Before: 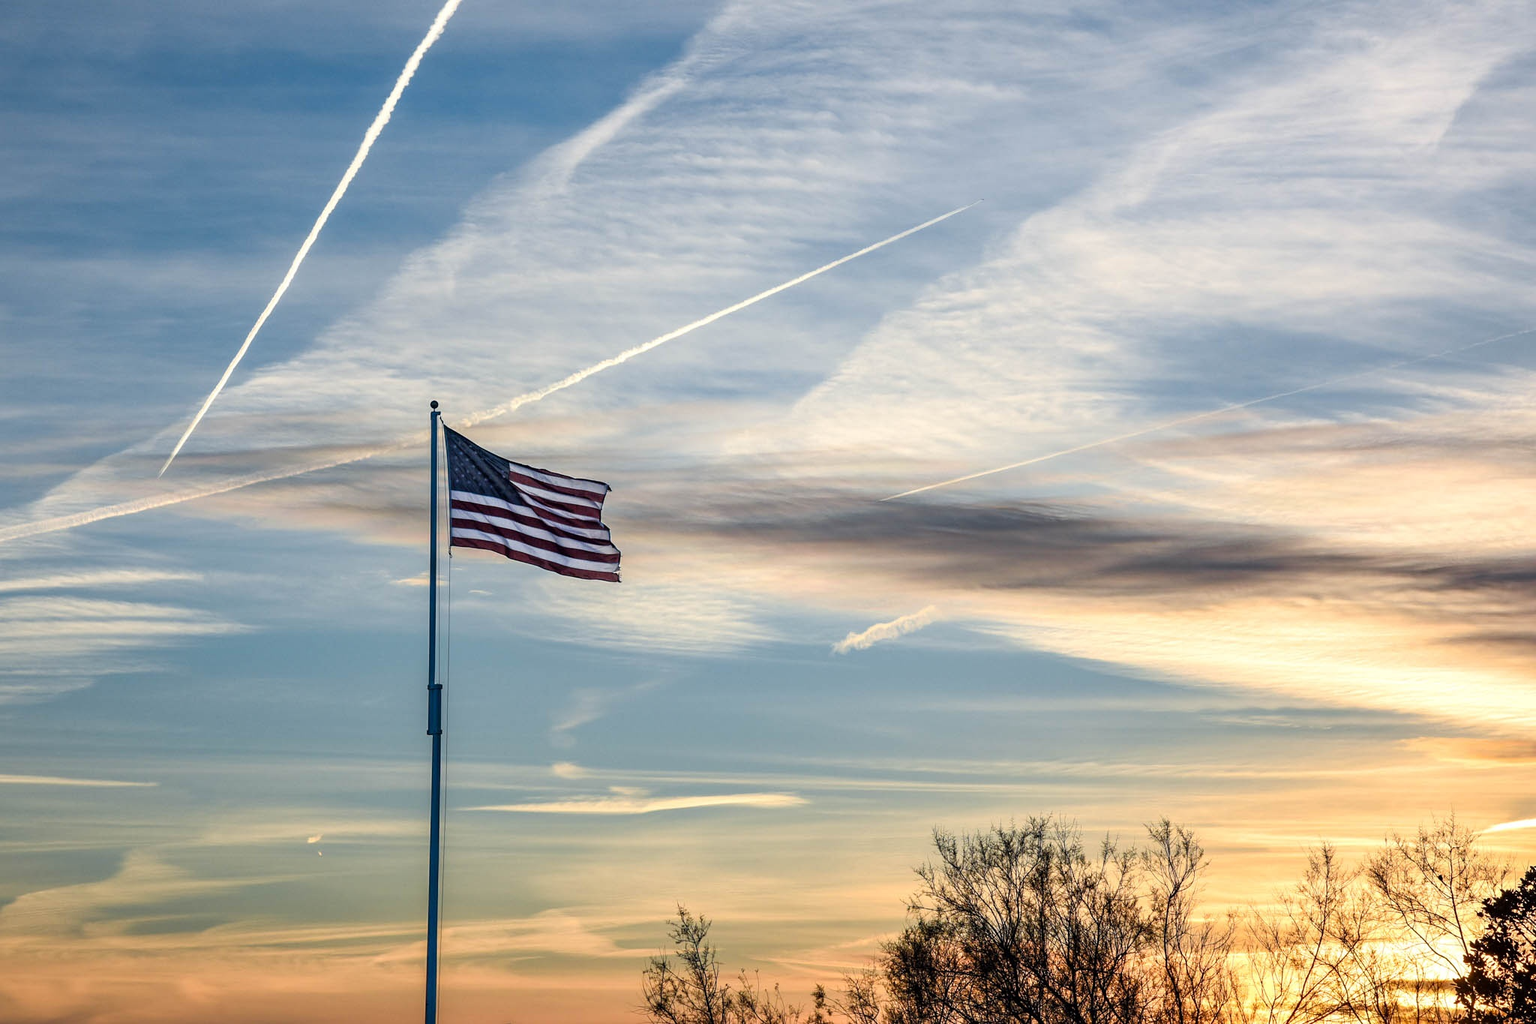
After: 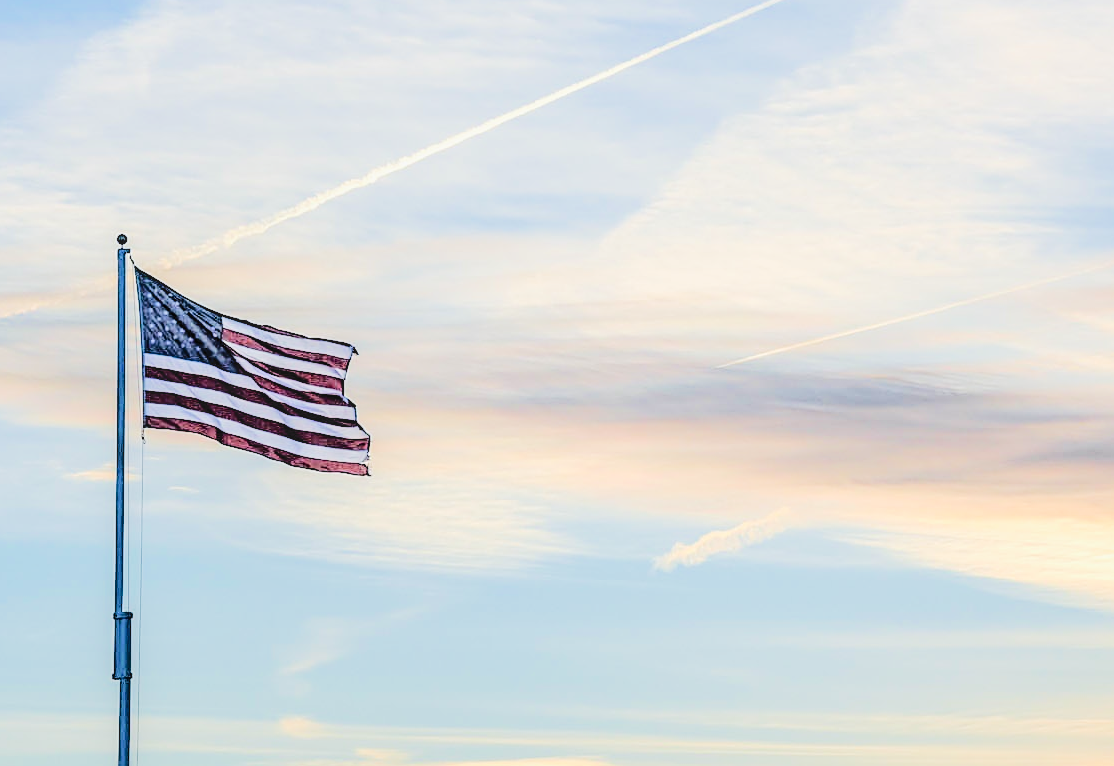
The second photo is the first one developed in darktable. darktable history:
local contrast: detail 130%
tone curve: curves: ch0 [(0, 0) (0.003, 0.049) (0.011, 0.052) (0.025, 0.057) (0.044, 0.069) (0.069, 0.076) (0.1, 0.09) (0.136, 0.111) (0.177, 0.15) (0.224, 0.197) (0.277, 0.267) (0.335, 0.366) (0.399, 0.477) (0.468, 0.561) (0.543, 0.651) (0.623, 0.733) (0.709, 0.804) (0.801, 0.869) (0.898, 0.924) (1, 1)], color space Lab, independent channels, preserve colors none
crop and rotate: left 22.316%, top 21.984%, right 23.269%, bottom 21.843%
tone equalizer: -7 EV 0.165 EV, -6 EV 0.602 EV, -5 EV 1.15 EV, -4 EV 1.29 EV, -3 EV 1.13 EV, -2 EV 0.6 EV, -1 EV 0.162 EV, edges refinement/feathering 500, mask exposure compensation -1.57 EV, preserve details no
filmic rgb: black relative exposure -7.65 EV, white relative exposure 4.56 EV, threshold 2.94 EV, hardness 3.61, enable highlight reconstruction true
exposure: black level correction 0, exposure 0.952 EV, compensate exposure bias true, compensate highlight preservation false
sharpen: on, module defaults
